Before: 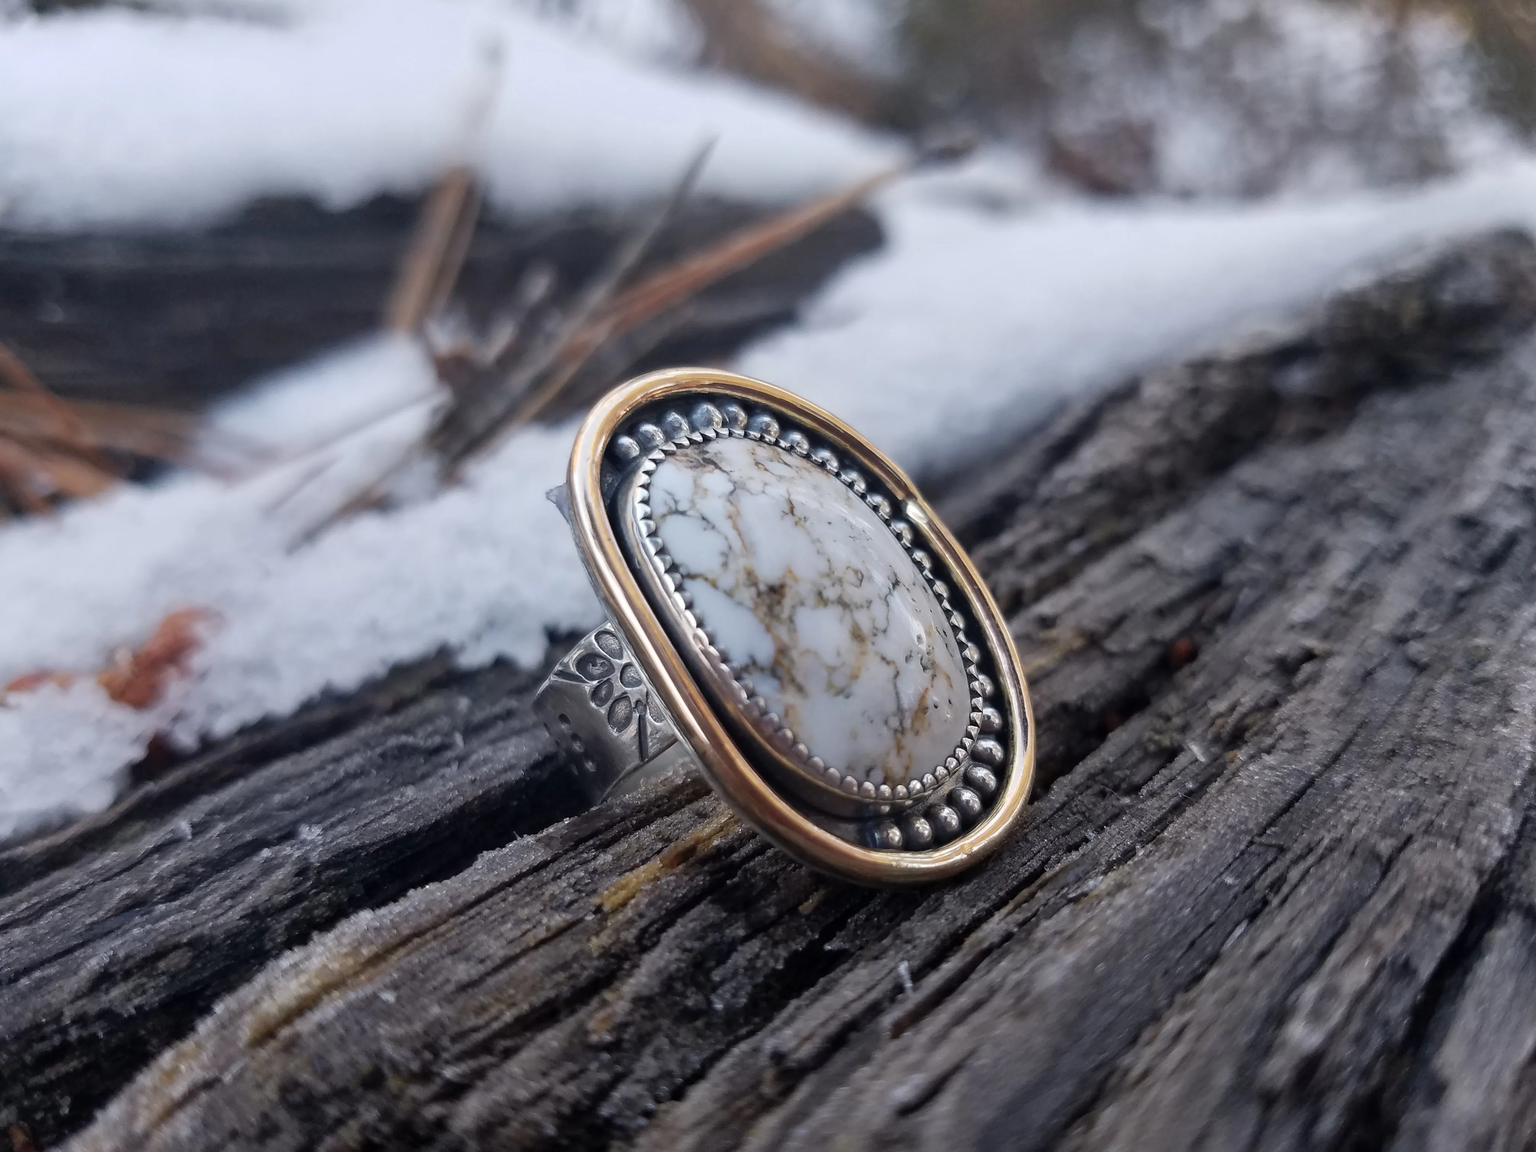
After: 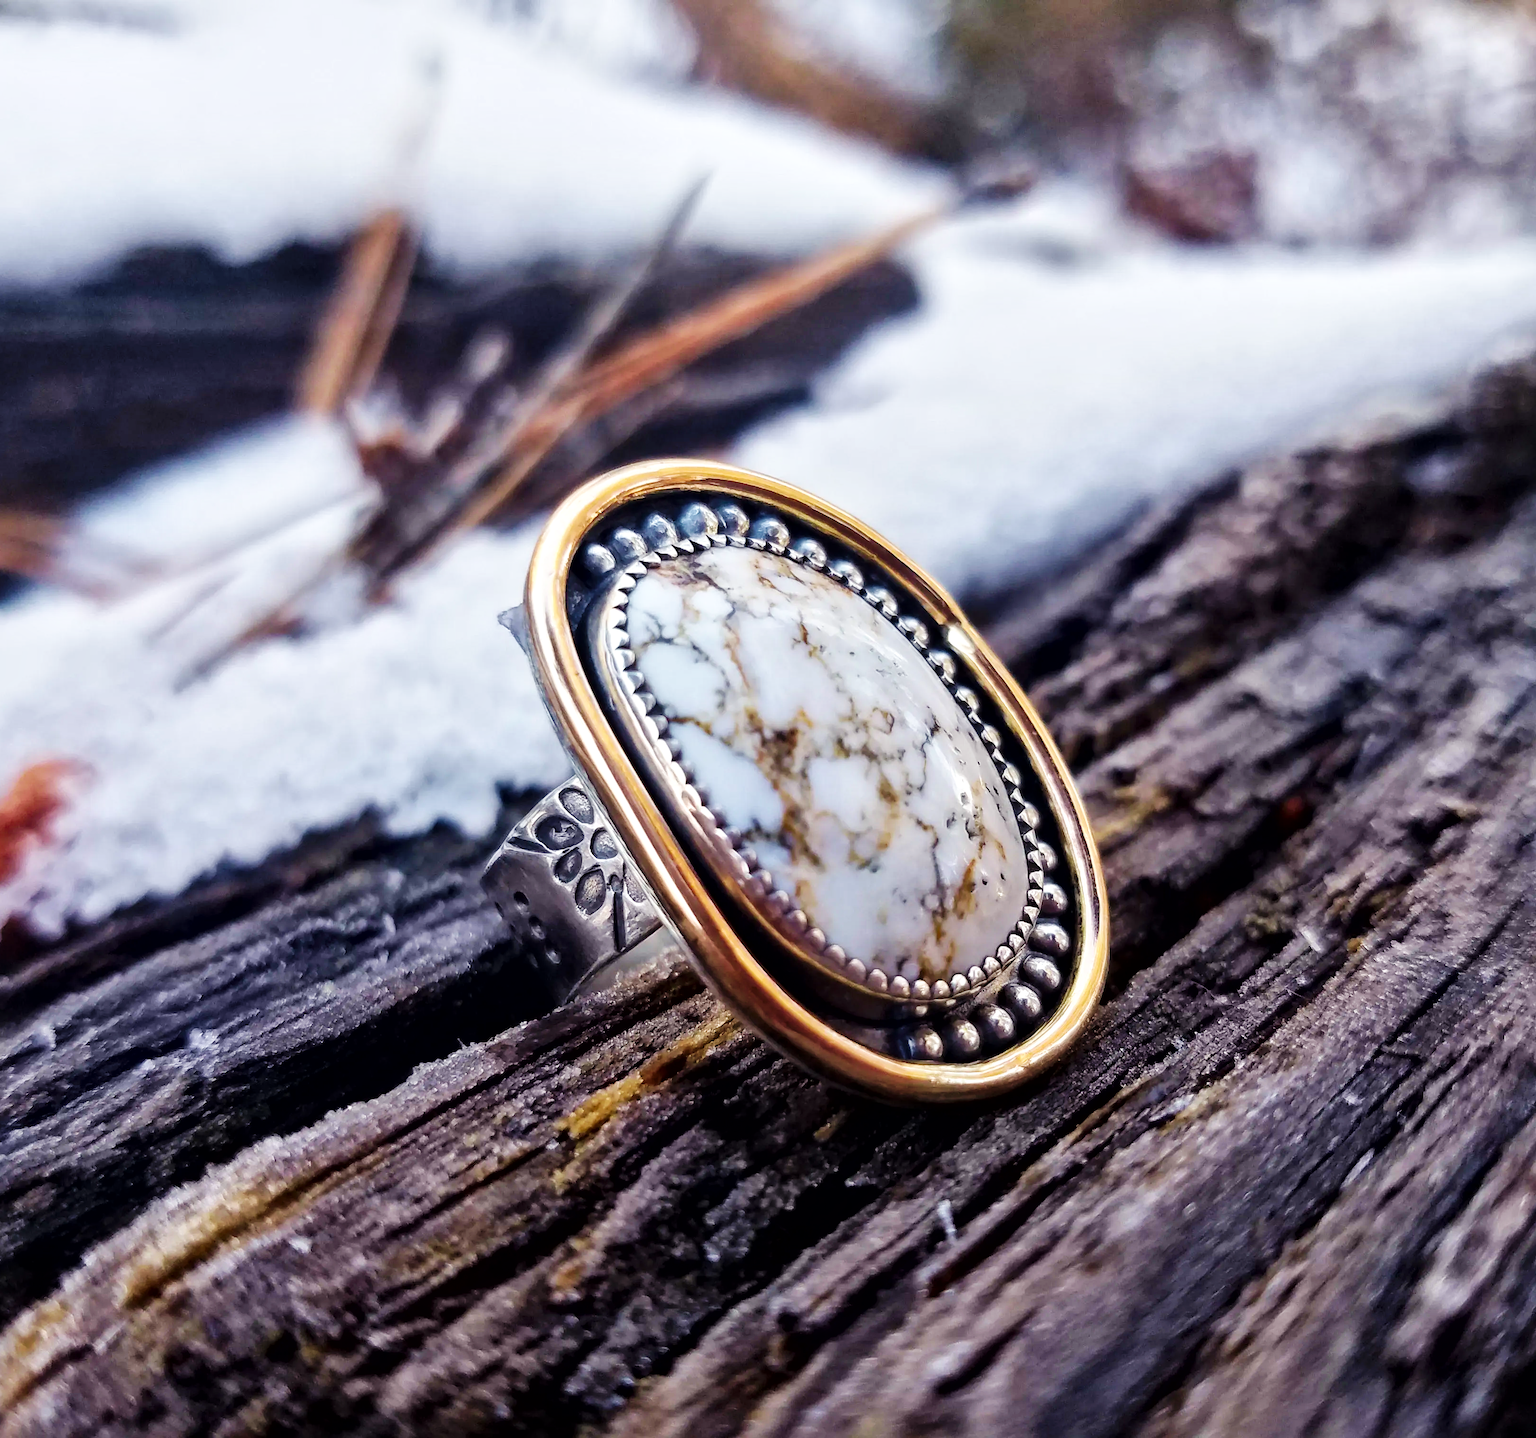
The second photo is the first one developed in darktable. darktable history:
base curve: curves: ch0 [(0, 0) (0.036, 0.025) (0.121, 0.166) (0.206, 0.329) (0.605, 0.79) (1, 1)], preserve colors none
color balance rgb: power › chroma 0.315%, power › hue 22.77°, highlights gain › luminance 6.265%, highlights gain › chroma 1.308%, highlights gain › hue 90°, perceptual saturation grading › global saturation 14.759%, global vibrance 24.685%
exposure: compensate exposure bias true, compensate highlight preservation false
crop and rotate: left 9.607%, right 10.291%
velvia: on, module defaults
local contrast: mode bilateral grid, contrast 26, coarseness 59, detail 150%, midtone range 0.2
